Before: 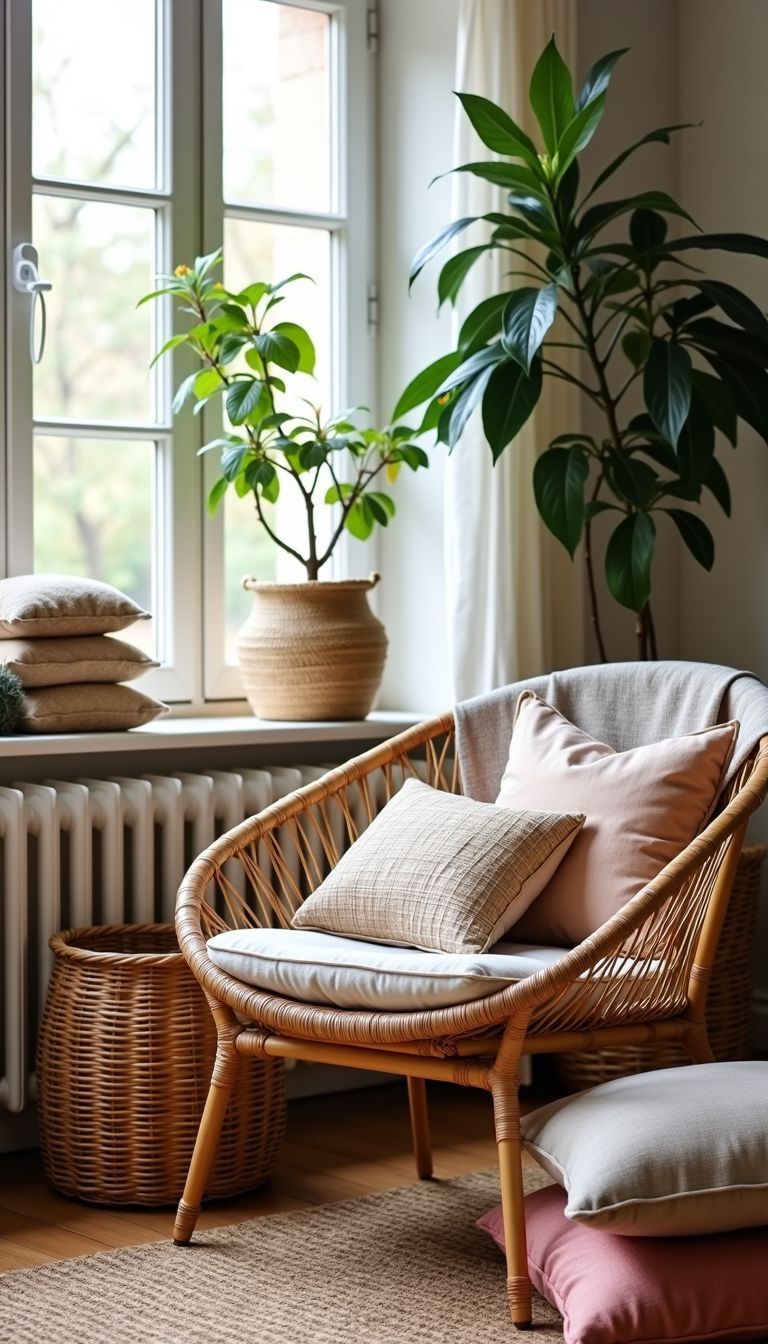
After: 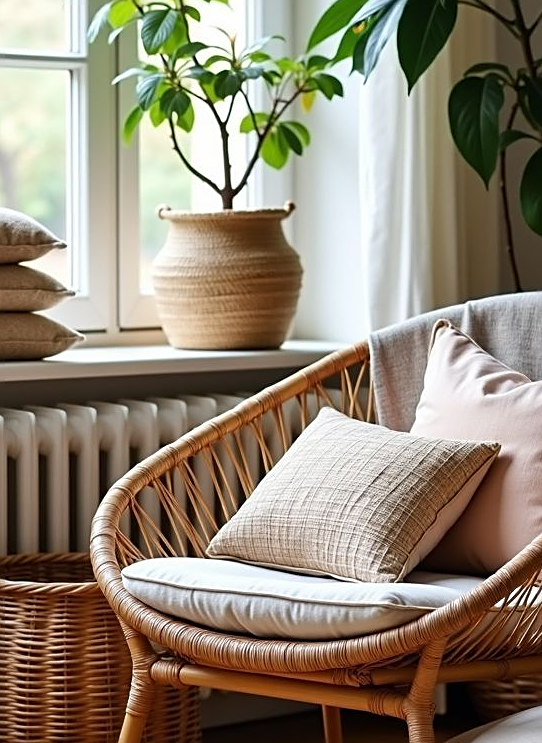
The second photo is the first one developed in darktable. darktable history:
white balance: emerald 1
crop: left 11.123%, top 27.61%, right 18.3%, bottom 17.034%
sharpen: on, module defaults
